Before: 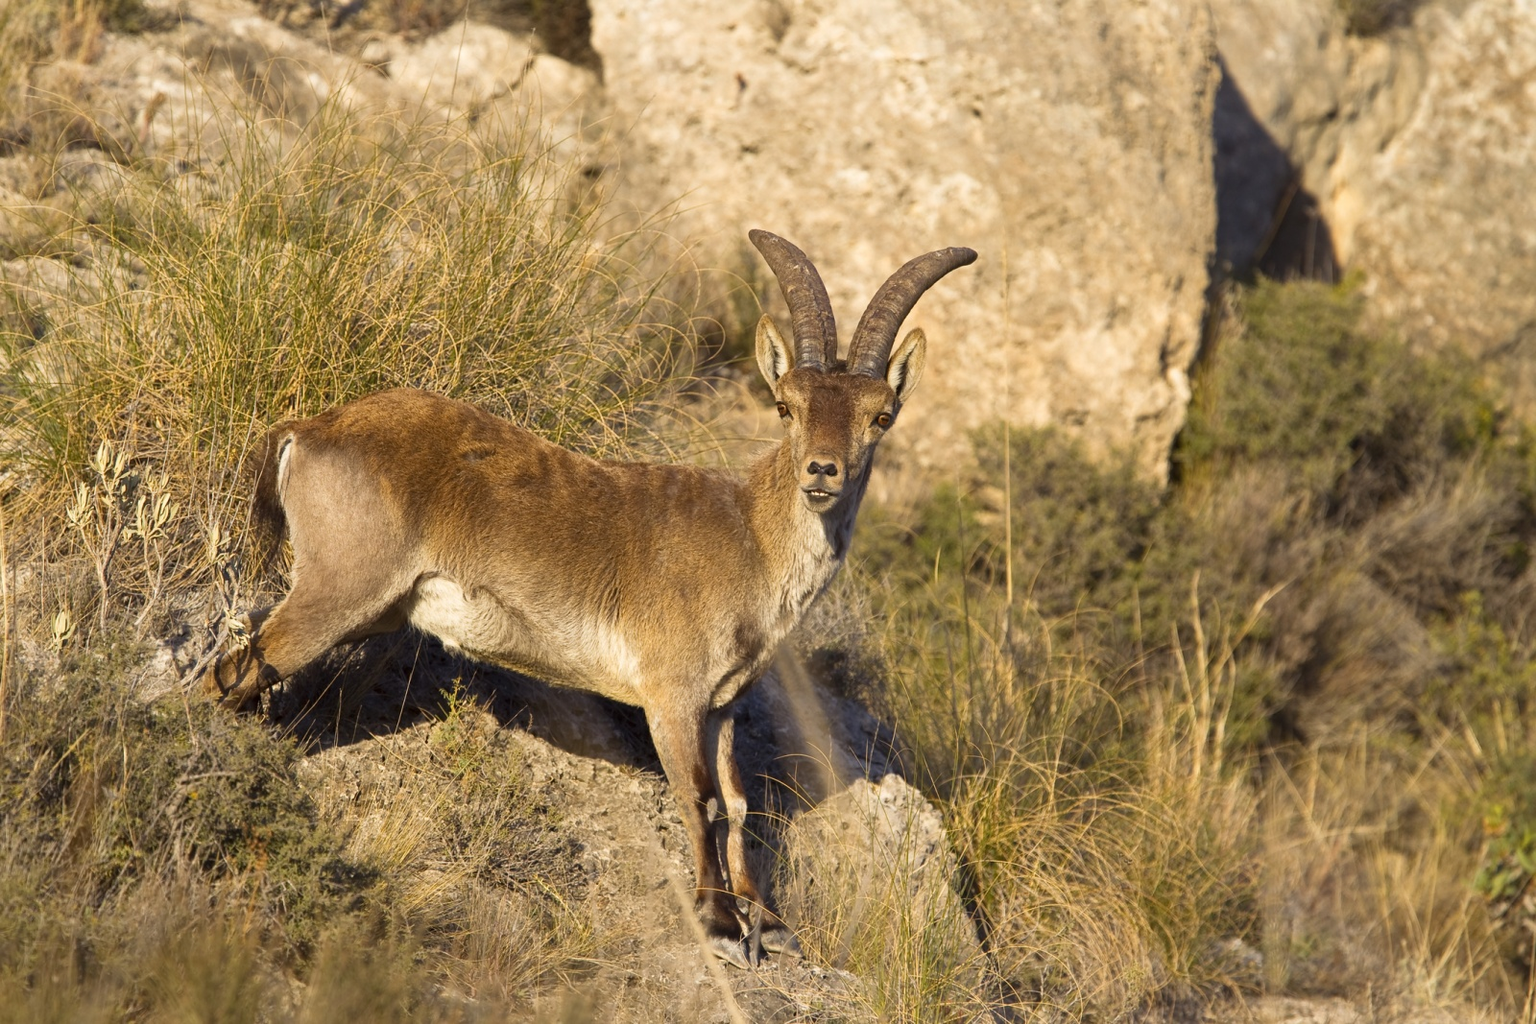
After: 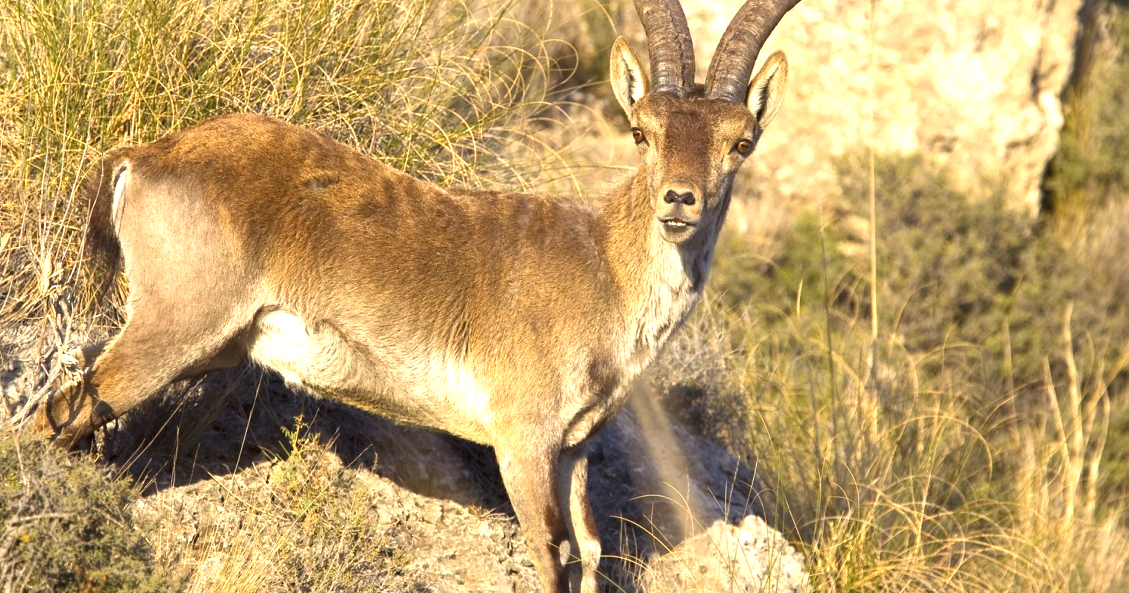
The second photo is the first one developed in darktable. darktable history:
exposure: black level correction 0, exposure 0.88 EV, compensate highlight preservation false
crop: left 11.105%, top 27.326%, right 18.322%, bottom 17.095%
tone equalizer: on, module defaults
